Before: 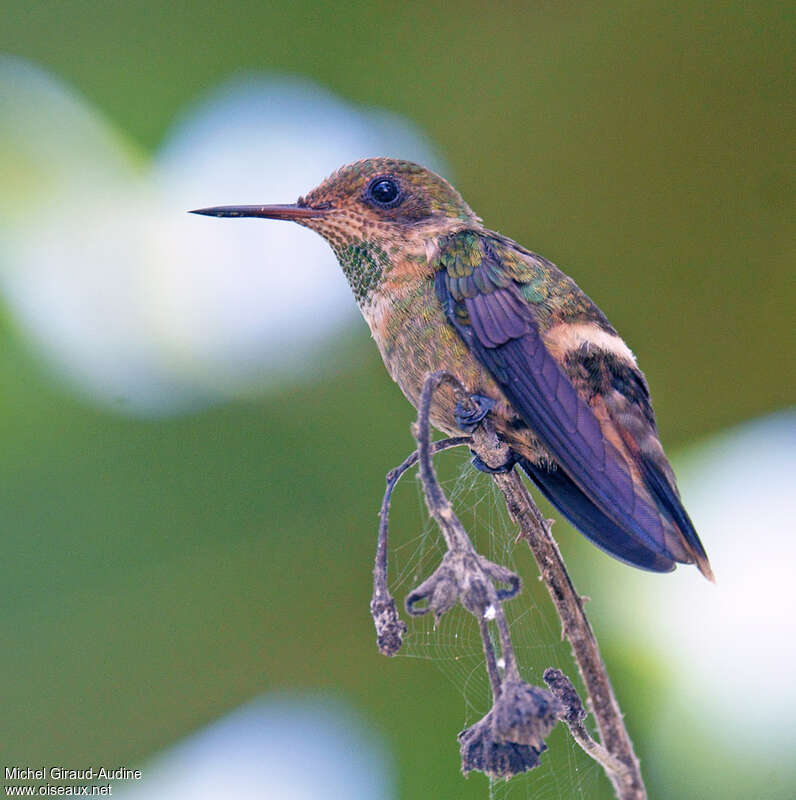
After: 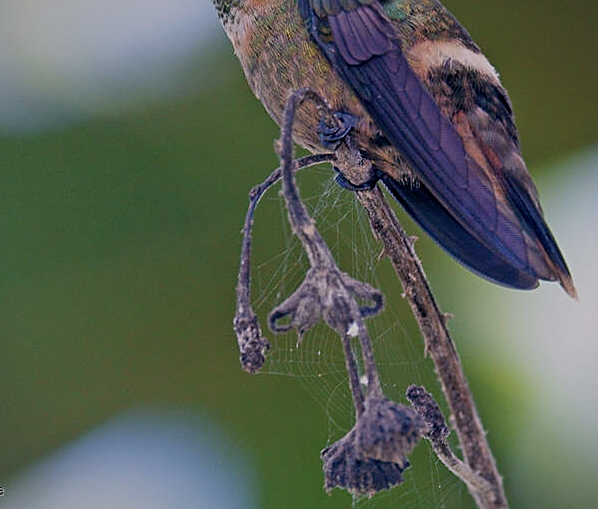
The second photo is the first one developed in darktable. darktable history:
sharpen: on, module defaults
vignetting: fall-off start 97.29%, fall-off radius 79.26%, brightness -0.467, width/height ratio 1.117, unbound false
crop and rotate: left 17.225%, top 35.471%, right 7.644%, bottom 0.88%
exposure: exposure -0.896 EV, compensate exposure bias true, compensate highlight preservation false
